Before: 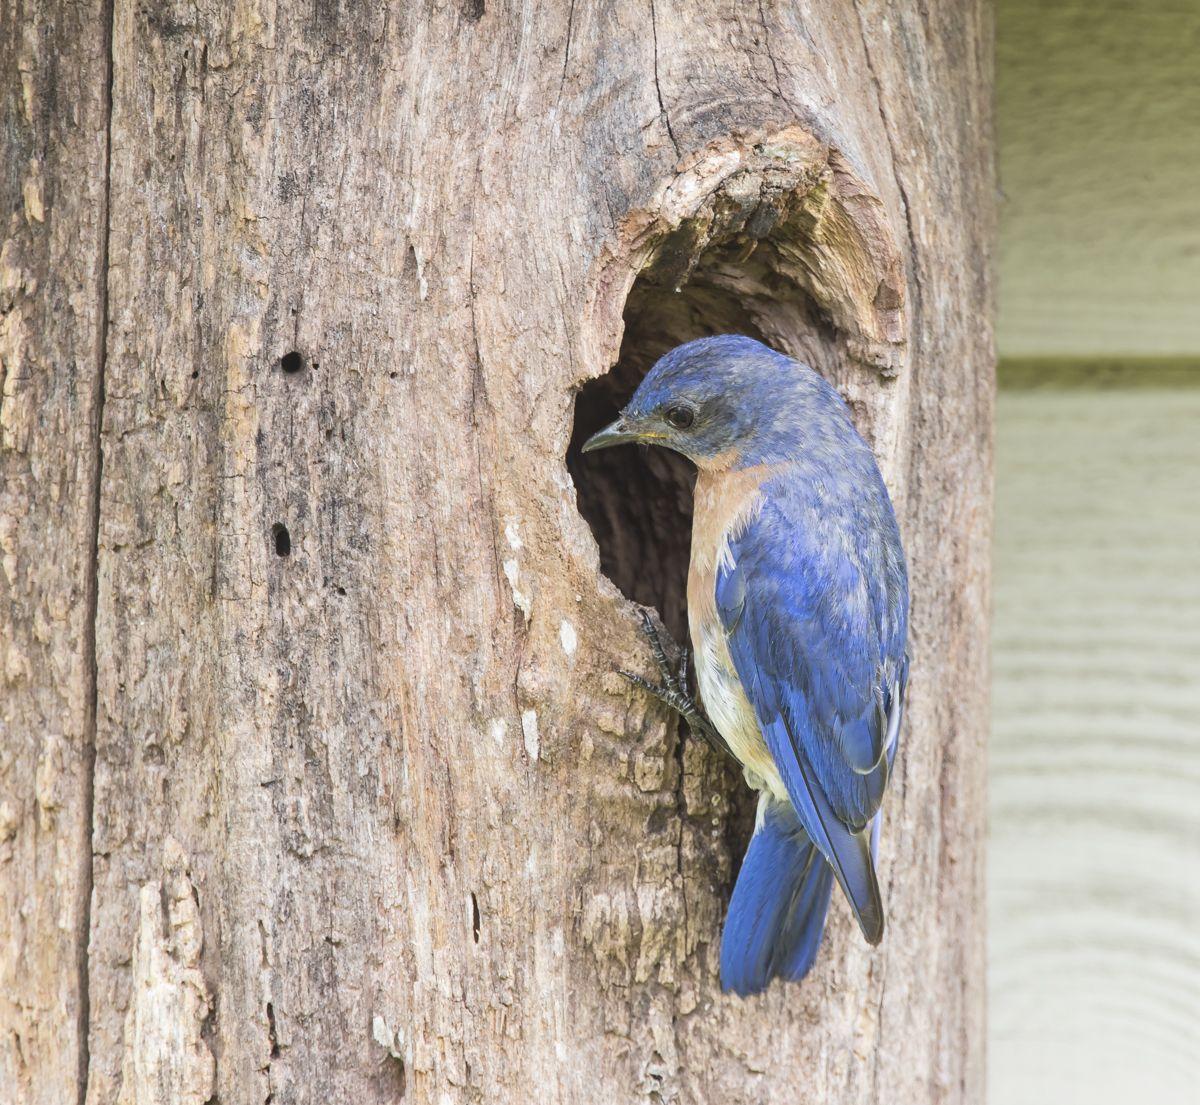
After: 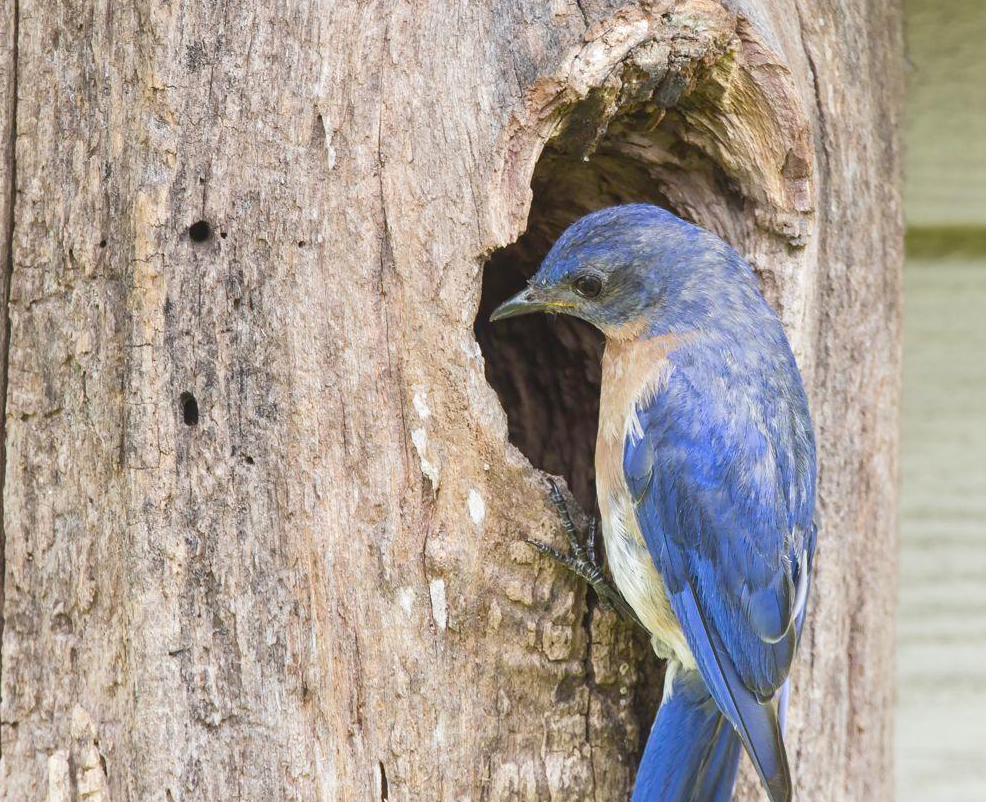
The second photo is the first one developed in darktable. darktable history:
crop: left 7.728%, top 11.929%, right 10.033%, bottom 15.406%
color balance rgb: perceptual saturation grading › global saturation 20%, perceptual saturation grading › highlights -24.795%, perceptual saturation grading › shadows 24.184%
tone equalizer: on, module defaults
